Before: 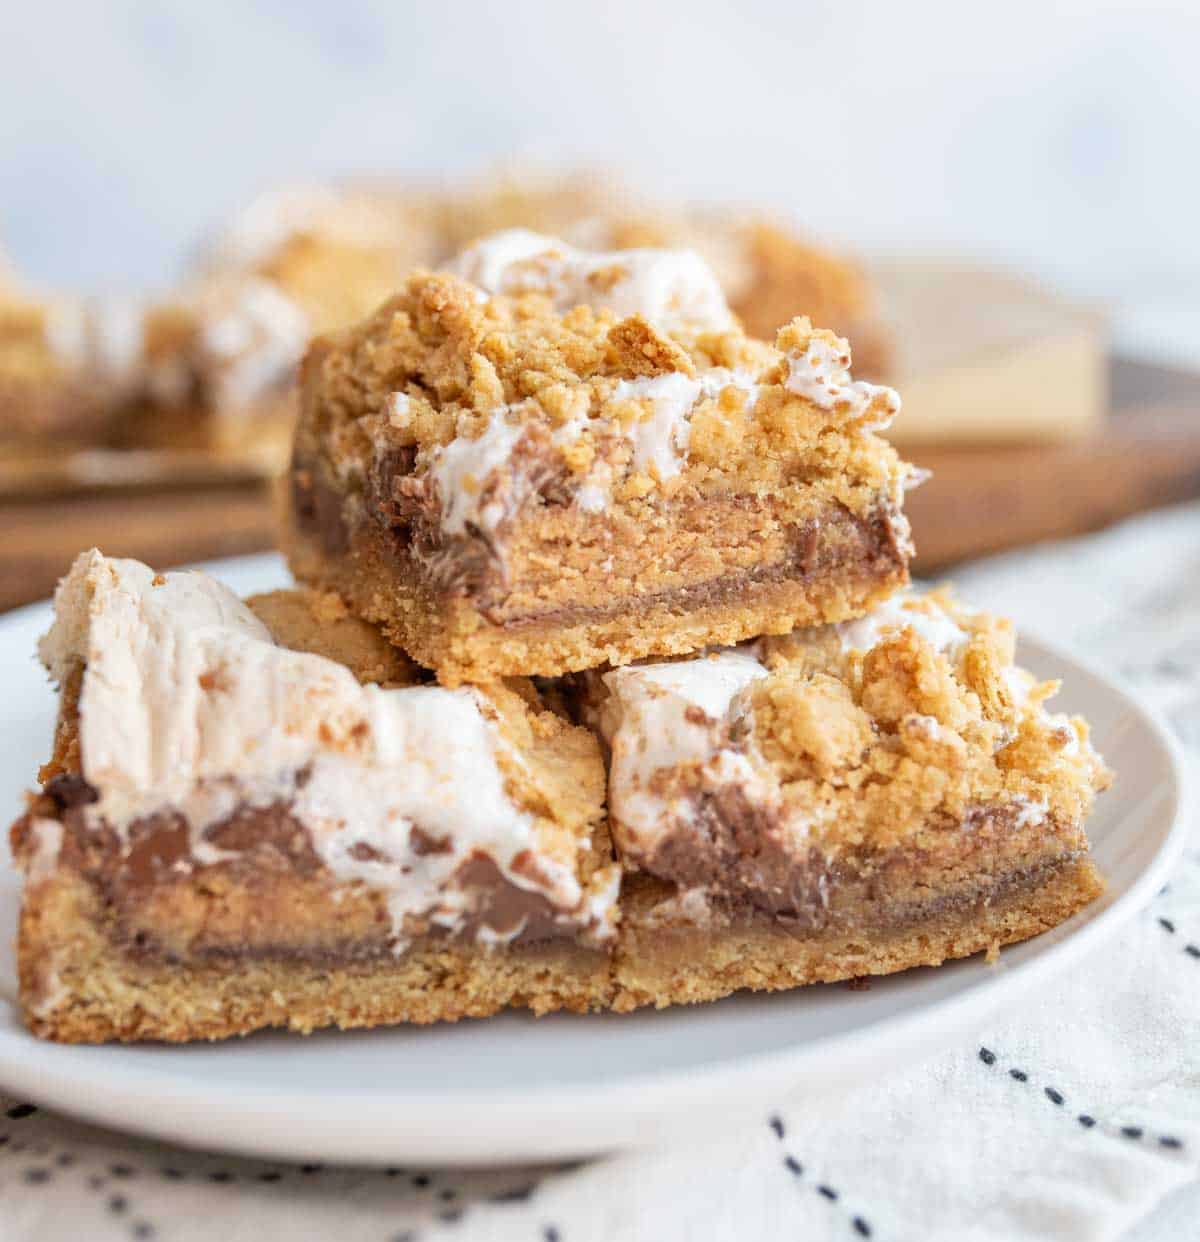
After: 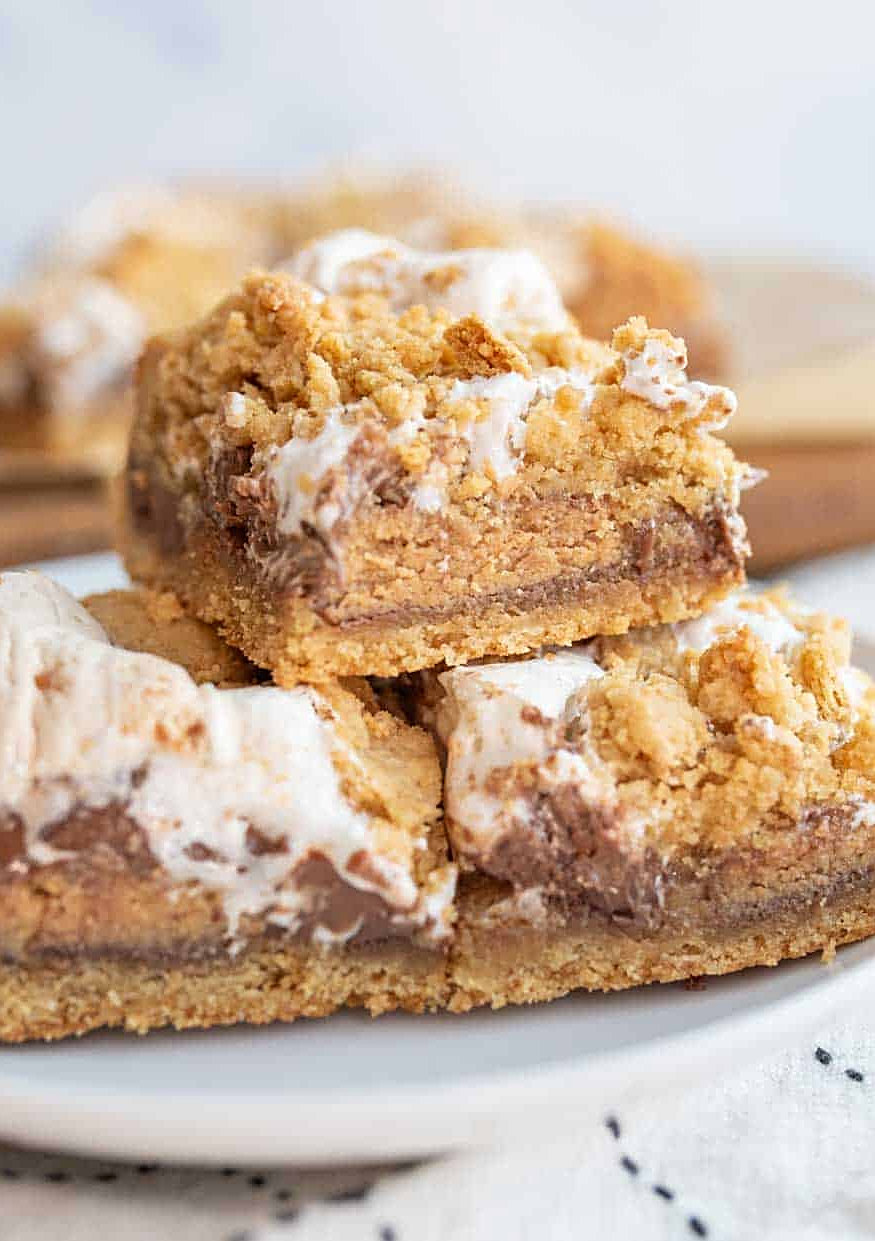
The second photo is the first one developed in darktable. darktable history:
crop: left 13.717%, top 0%, right 13.284%
color zones: curves: ch0 [(0, 0.5) (0.143, 0.5) (0.286, 0.5) (0.429, 0.5) (0.571, 0.5) (0.714, 0.476) (0.857, 0.5) (1, 0.5)]; ch2 [(0, 0.5) (0.143, 0.5) (0.286, 0.5) (0.429, 0.5) (0.571, 0.5) (0.714, 0.487) (0.857, 0.5) (1, 0.5)]
sharpen: on, module defaults
